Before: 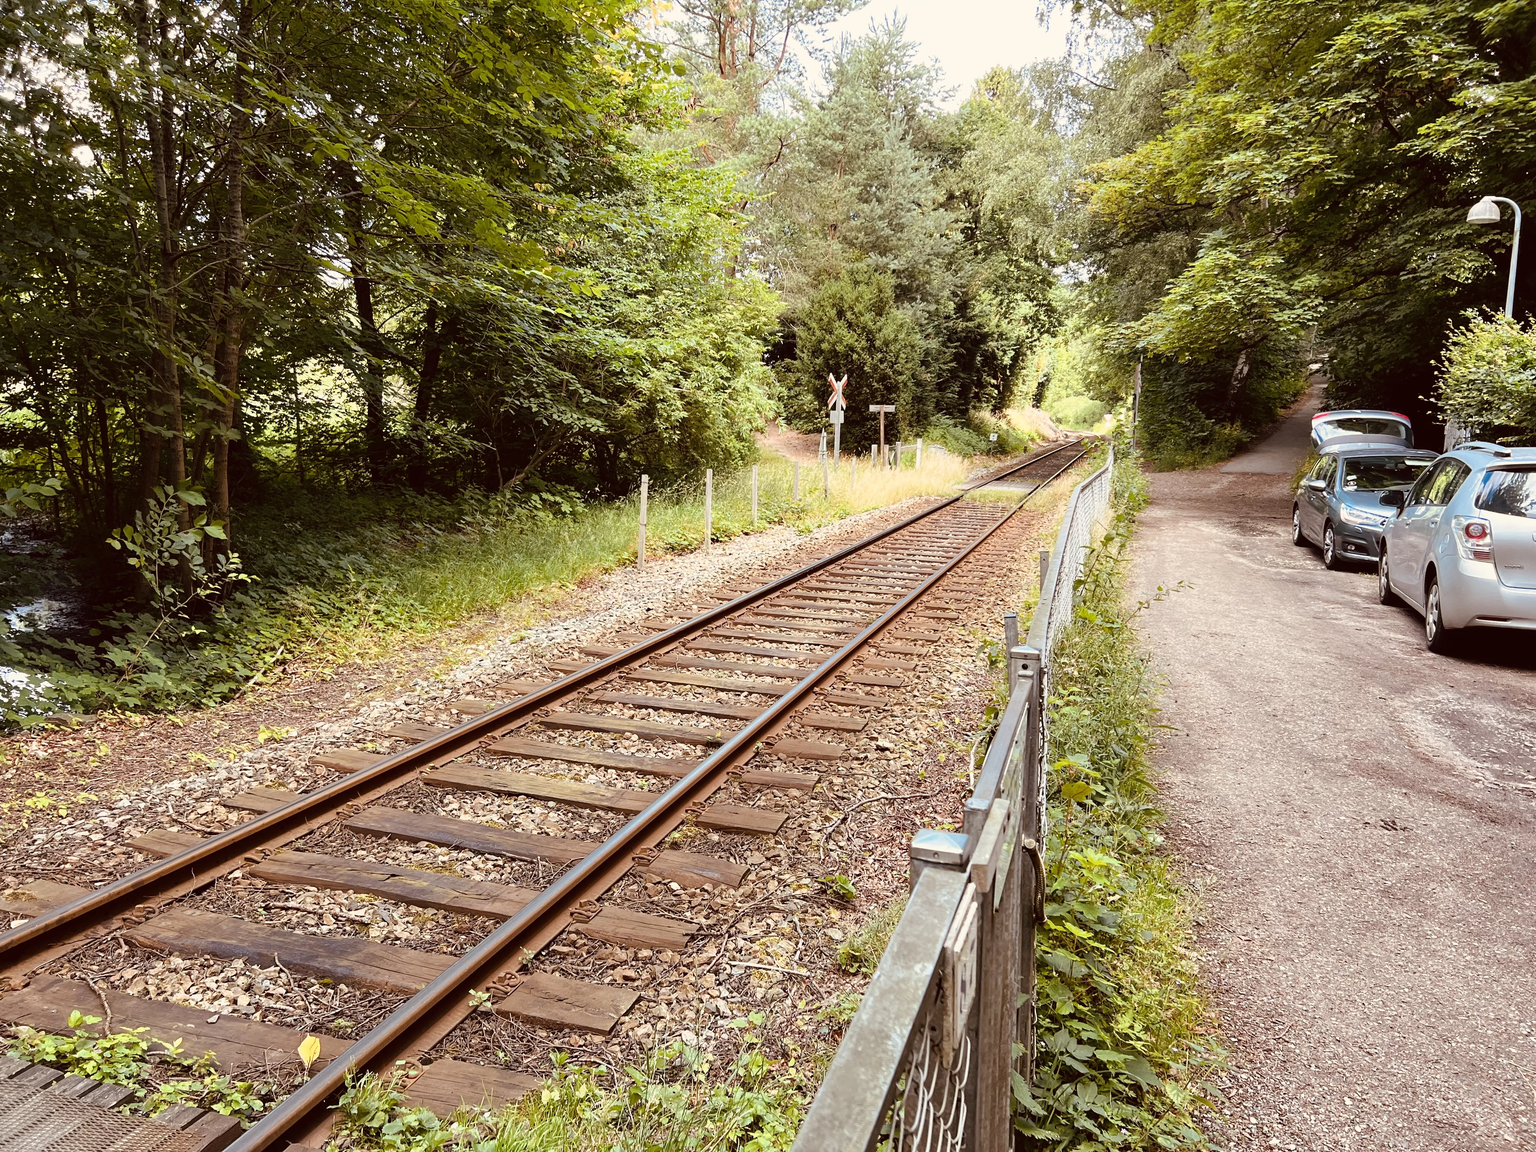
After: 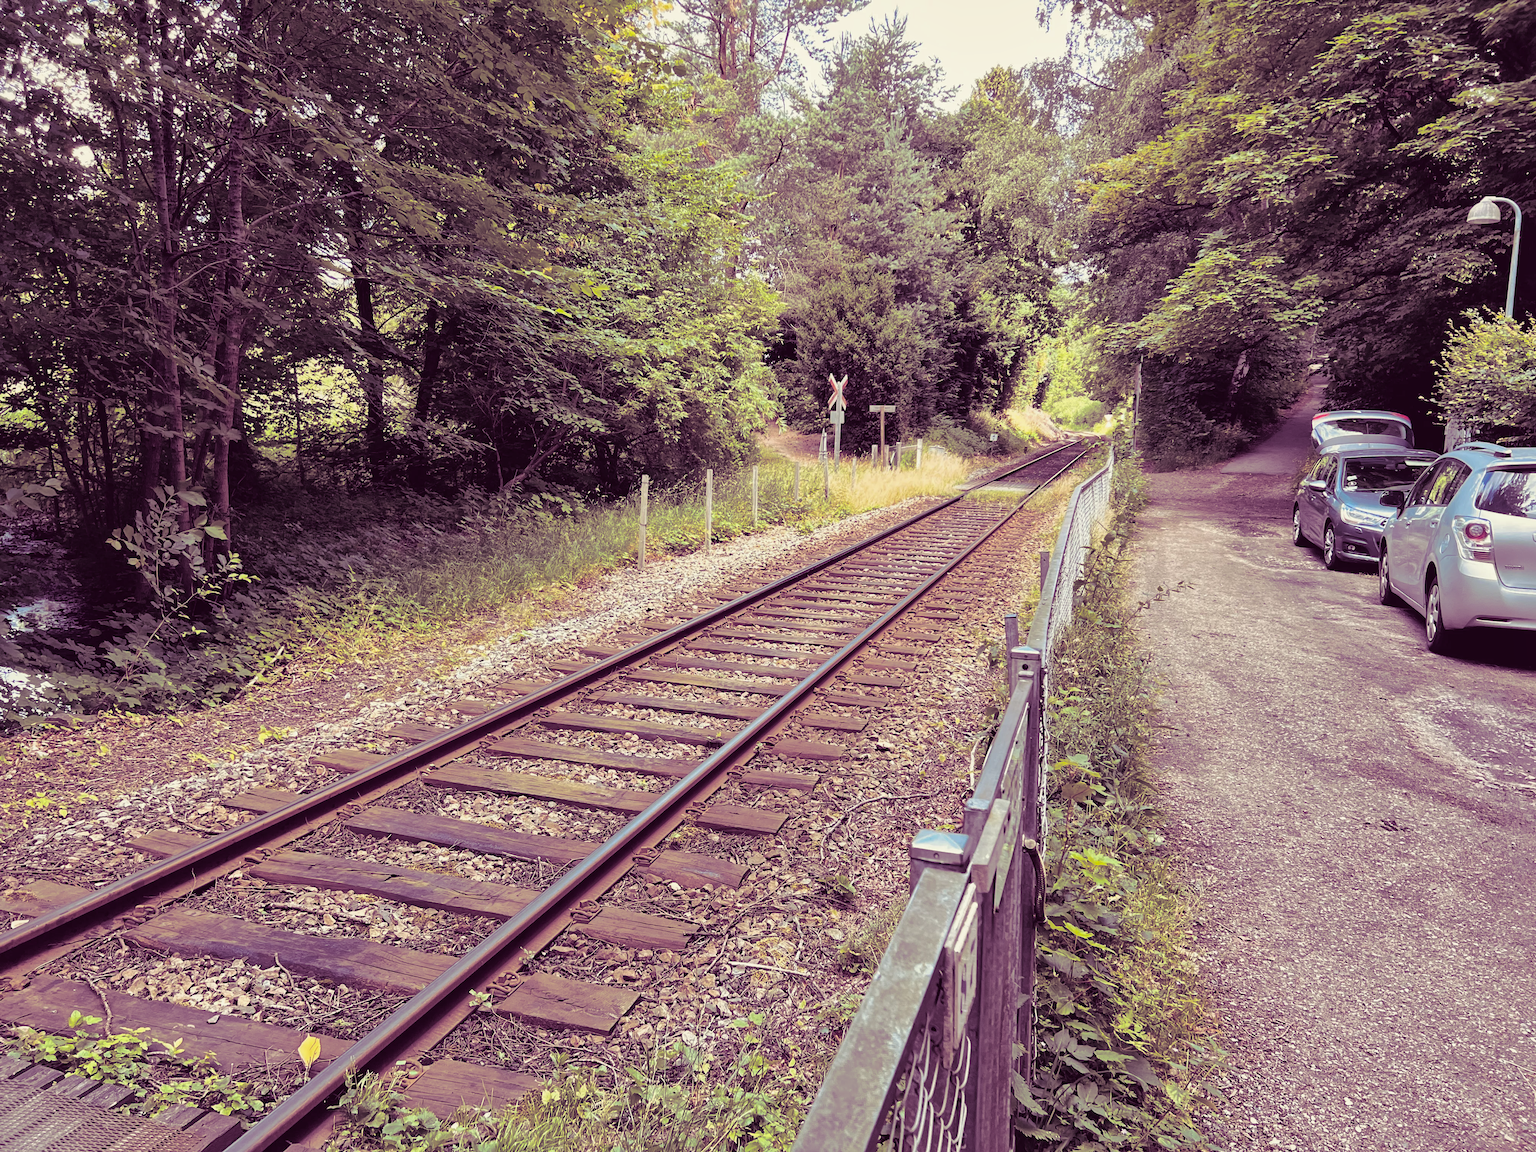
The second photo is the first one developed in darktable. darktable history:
shadows and highlights: highlights -60
split-toning: shadows › hue 277.2°, shadows › saturation 0.74
